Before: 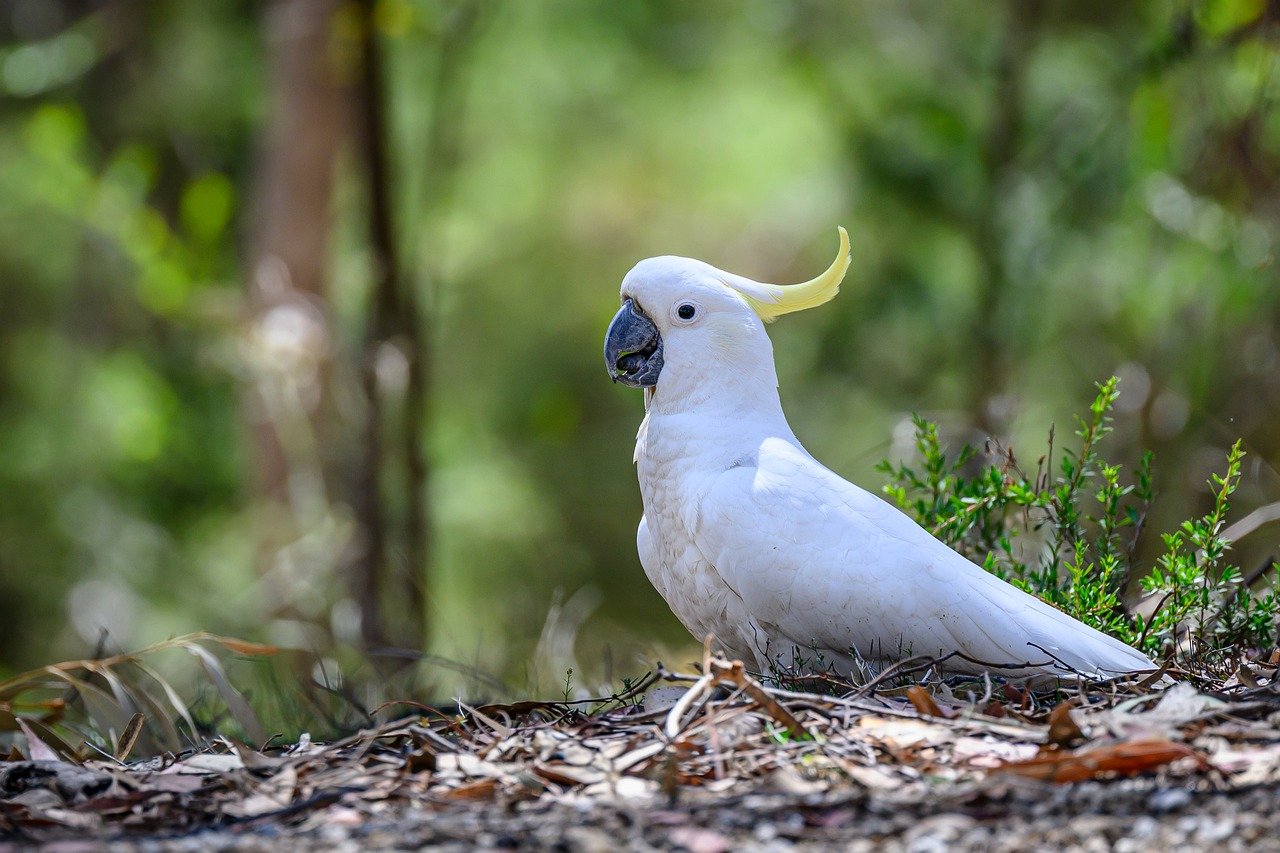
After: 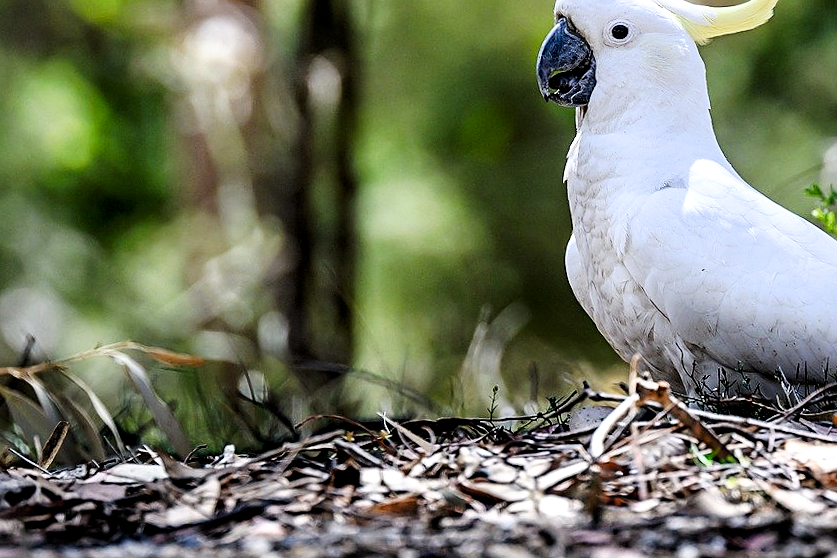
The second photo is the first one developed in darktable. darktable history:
sharpen: radius 1.871, amount 0.403, threshold 1.192
crop and rotate: angle -1.24°, left 4.027%, top 32.402%, right 28.481%
filmic rgb: black relative exposure -8.02 EV, white relative exposure 2.19 EV, hardness 7
levels: mode automatic, black 0.087%, levels [0.055, 0.477, 0.9]
local contrast: mode bilateral grid, contrast 21, coarseness 51, detail 120%, midtone range 0.2
exposure: black level correction 0.001, exposure -0.123 EV, compensate exposure bias true, compensate highlight preservation false
tone curve: curves: ch0 [(0, 0.018) (0.061, 0.041) (0.205, 0.191) (0.289, 0.292) (0.39, 0.424) (0.493, 0.551) (0.666, 0.743) (0.795, 0.841) (1, 0.998)]; ch1 [(0, 0) (0.385, 0.343) (0.439, 0.415) (0.494, 0.498) (0.501, 0.501) (0.51, 0.509) (0.548, 0.563) (0.586, 0.61) (0.684, 0.658) (0.783, 0.804) (1, 1)]; ch2 [(0, 0) (0.304, 0.31) (0.403, 0.399) (0.441, 0.428) (0.47, 0.469) (0.498, 0.496) (0.524, 0.538) (0.566, 0.579) (0.648, 0.665) (0.697, 0.699) (1, 1)], preserve colors none
